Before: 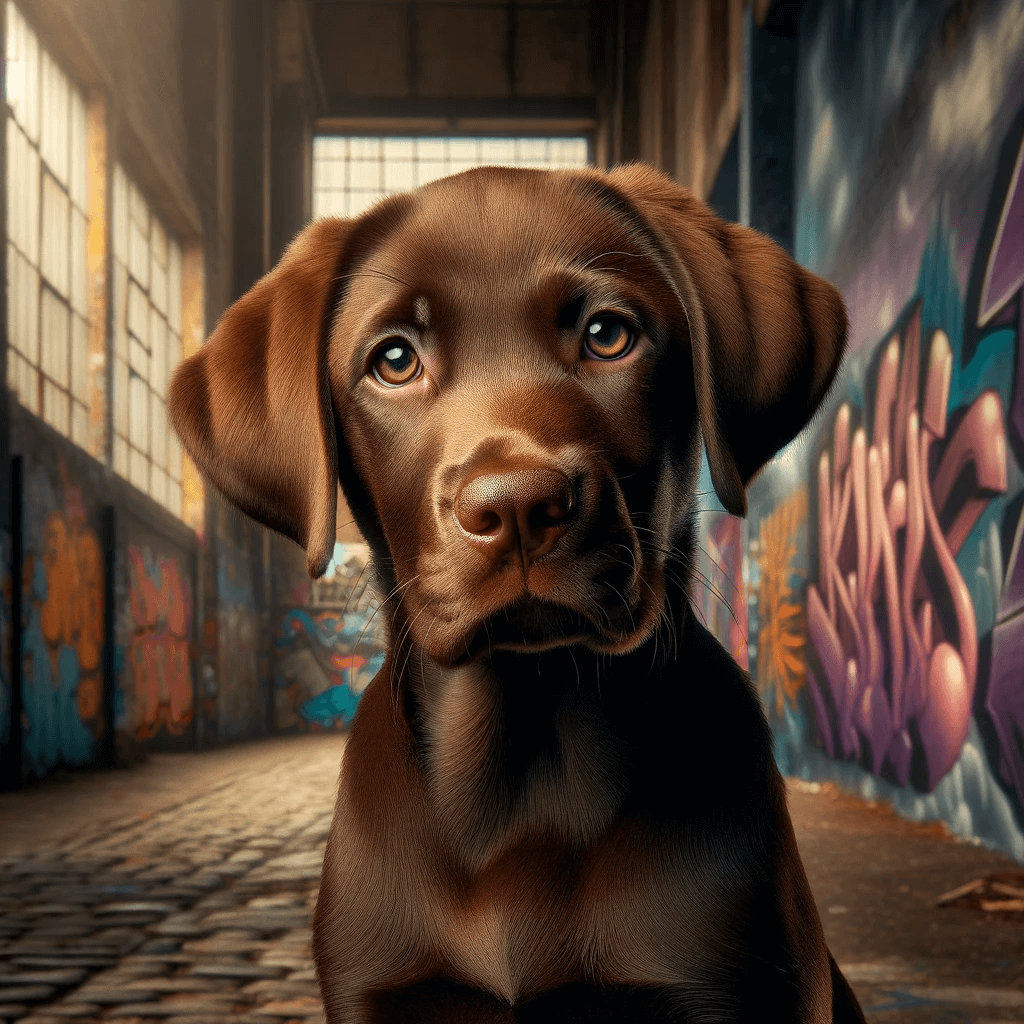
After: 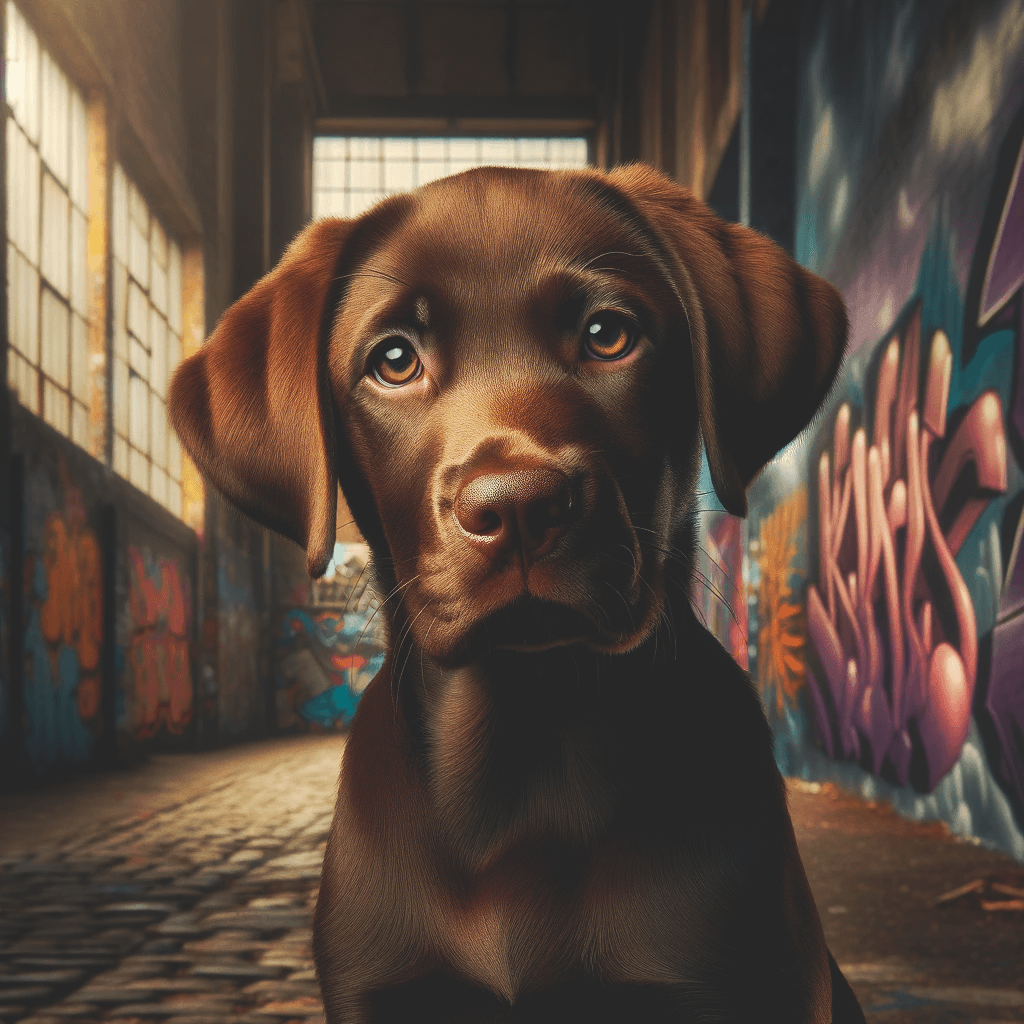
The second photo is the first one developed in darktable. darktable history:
tone curve: curves: ch0 [(0, 0) (0.003, 0.156) (0.011, 0.156) (0.025, 0.157) (0.044, 0.164) (0.069, 0.172) (0.1, 0.181) (0.136, 0.191) (0.177, 0.214) (0.224, 0.245) (0.277, 0.285) (0.335, 0.333) (0.399, 0.387) (0.468, 0.471) (0.543, 0.556) (0.623, 0.648) (0.709, 0.734) (0.801, 0.809) (0.898, 0.891) (1, 1)], preserve colors none
base curve: curves: ch0 [(0, 0) (0.303, 0.277) (1, 1)]
